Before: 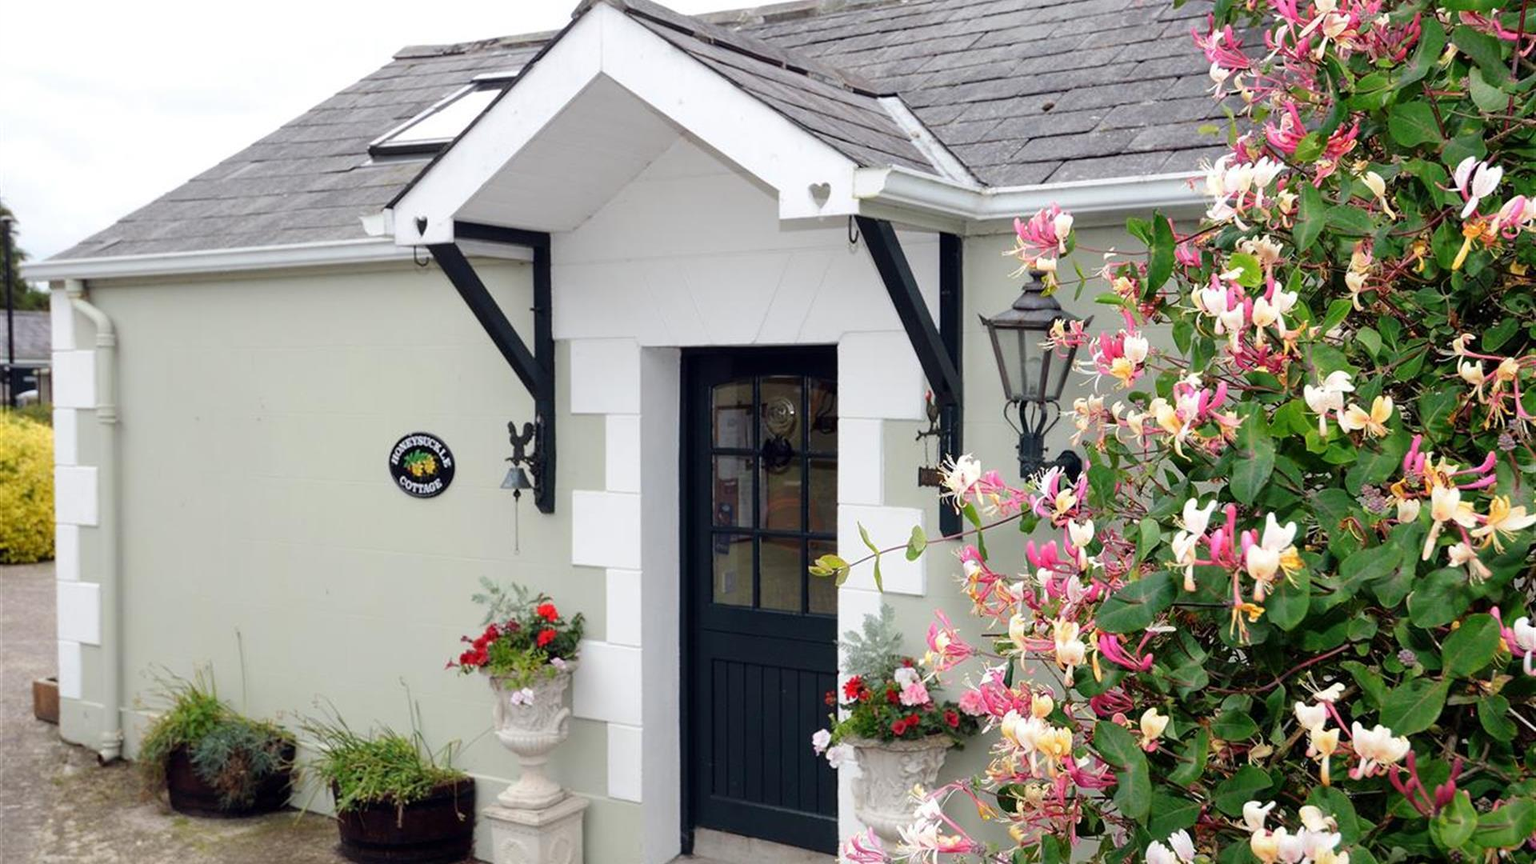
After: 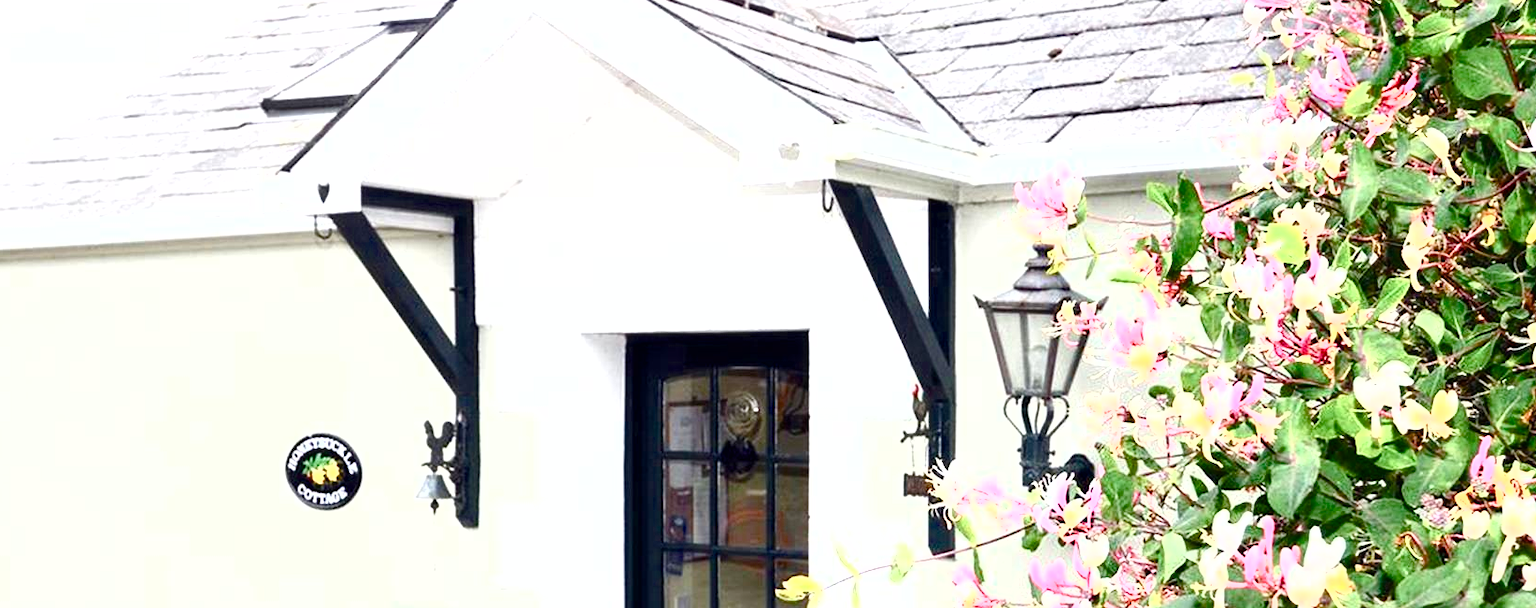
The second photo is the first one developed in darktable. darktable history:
crop and rotate: left 9.449%, top 7.162%, right 4.895%, bottom 32.515%
shadows and highlights: shadows -8.48, white point adjustment 1.52, highlights 11.16
color balance rgb: power › hue 316.24°, global offset › luminance 0.277%, perceptual saturation grading › global saturation 20%, perceptual saturation grading › highlights -50.049%, perceptual saturation grading › shadows 30.032%, global vibrance 9.914%, contrast 14.473%, saturation formula JzAzBz (2021)
exposure: black level correction 0, exposure 1.199 EV, compensate highlight preservation false
